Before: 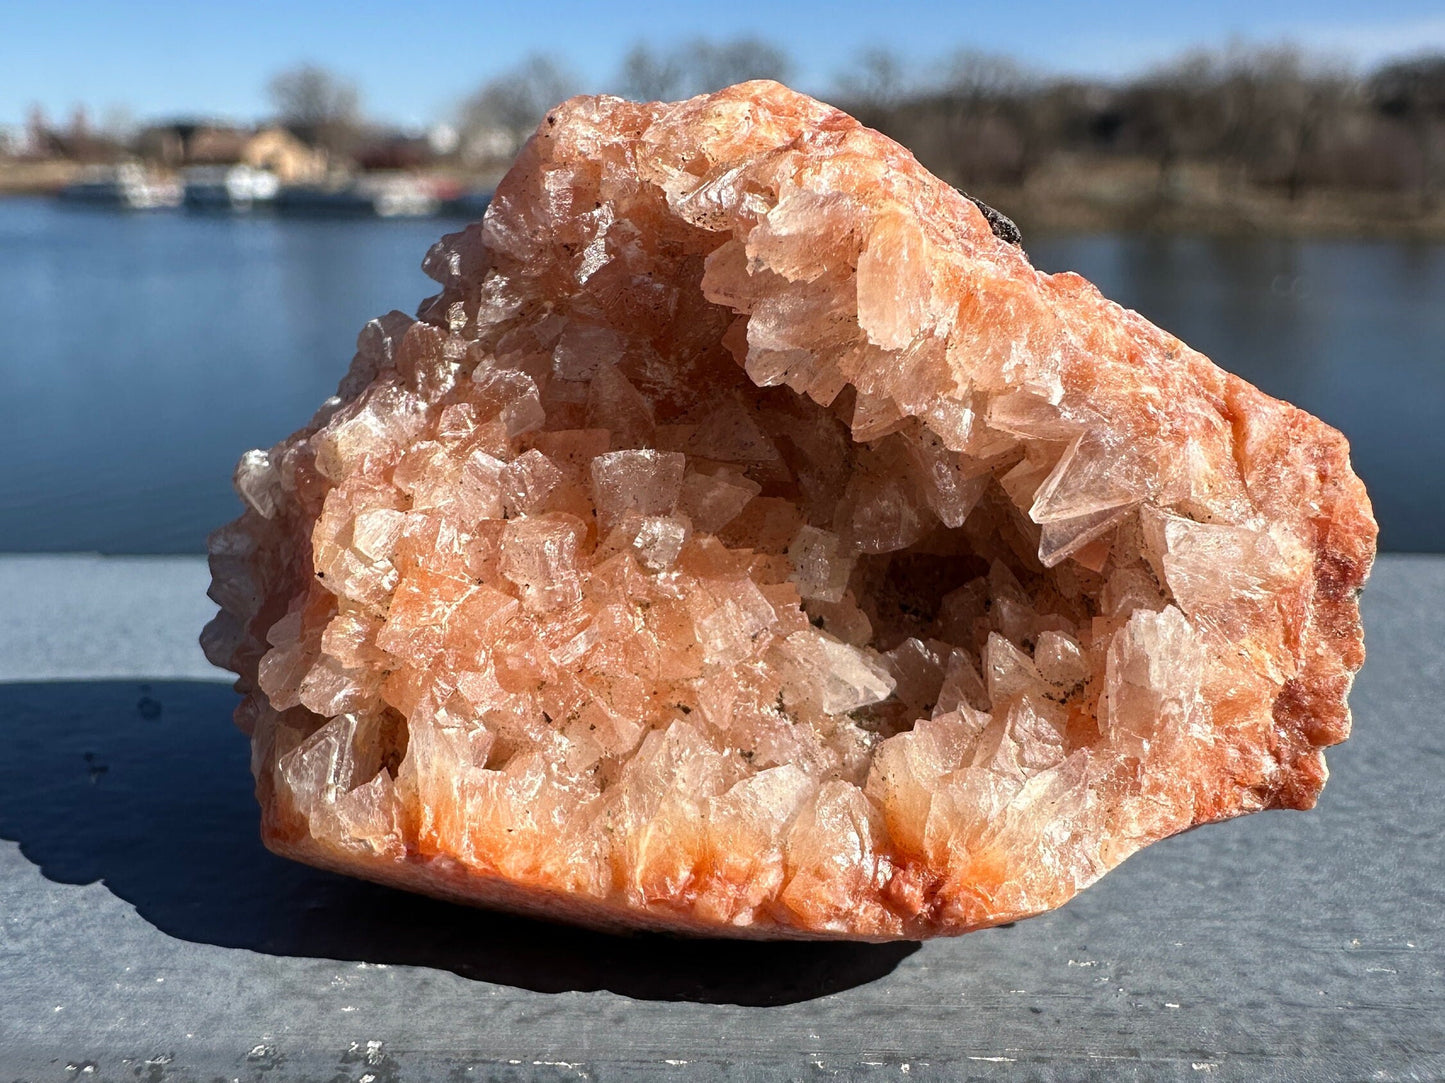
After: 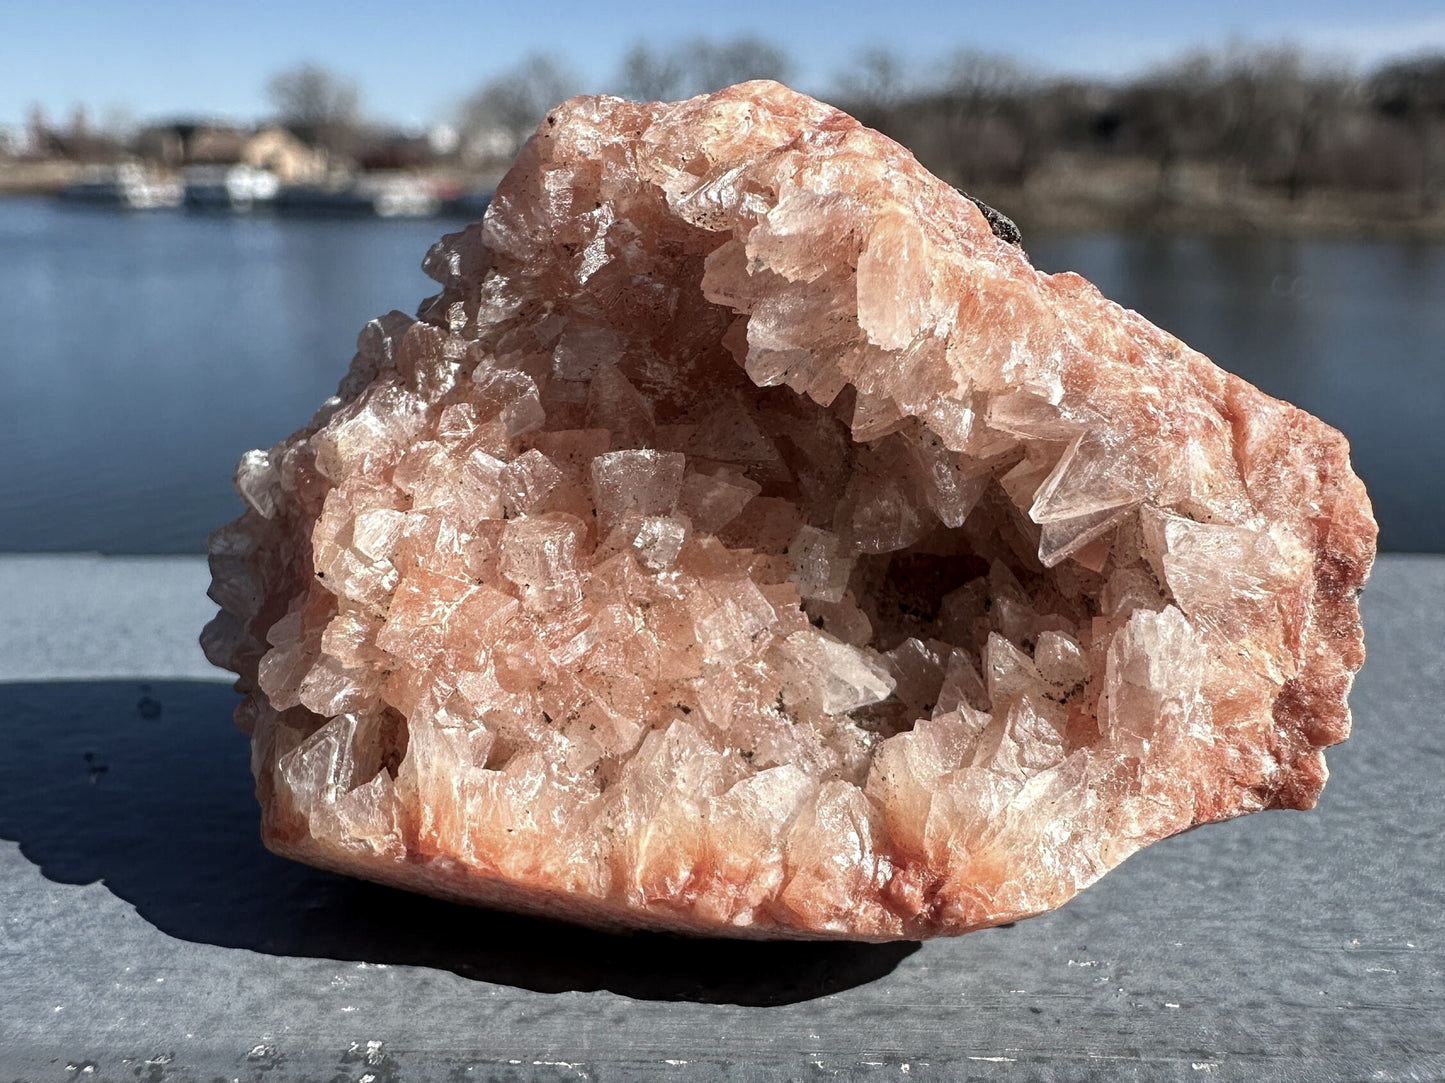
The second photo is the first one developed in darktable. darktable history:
white balance: red 0.986, blue 1.01
rotate and perspective: automatic cropping original format, crop left 0, crop top 0
color balance: input saturation 100.43%, contrast fulcrum 14.22%, output saturation 70.41%
local contrast: highlights 100%, shadows 100%, detail 120%, midtone range 0.2
